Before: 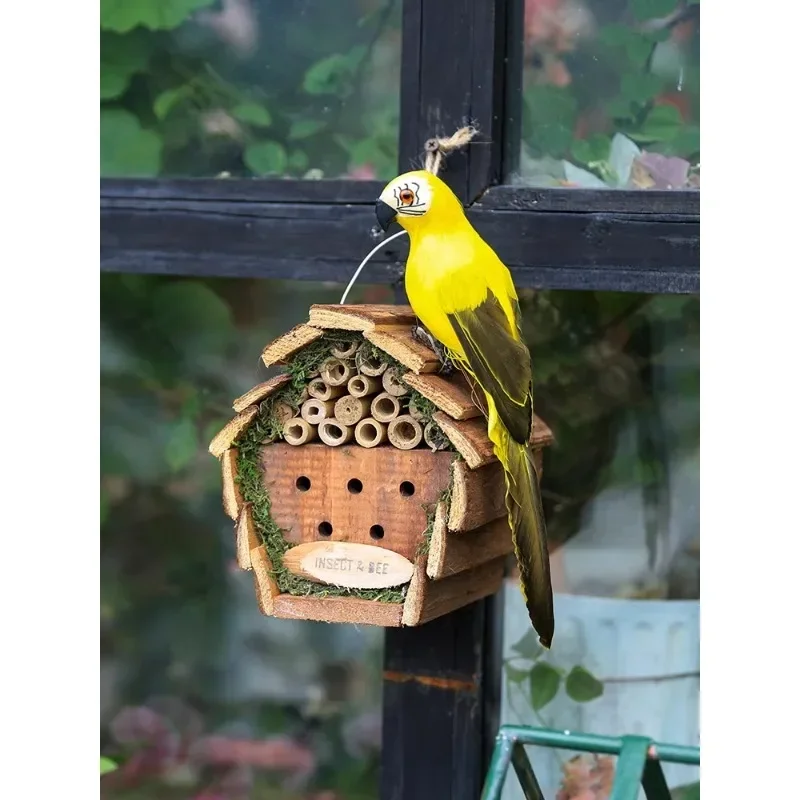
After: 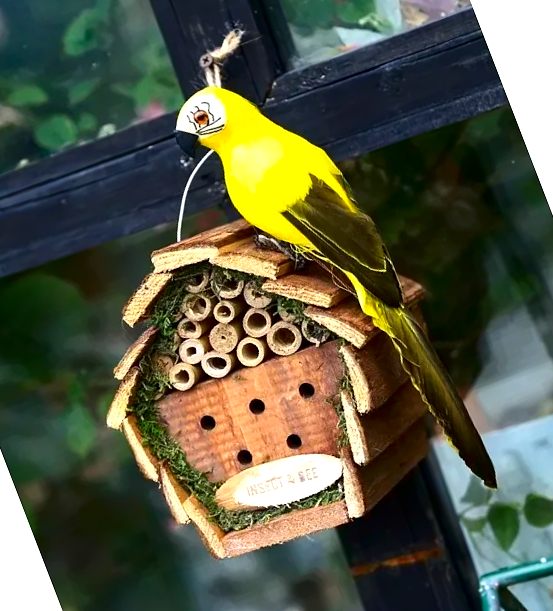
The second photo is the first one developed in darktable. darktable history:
crop and rotate: angle 21.06°, left 6.831%, right 3.732%, bottom 1.17%
color balance rgb: perceptual saturation grading › global saturation -0.12%
haze removal: compatibility mode true, adaptive false
exposure: black level correction 0, exposure 0.498 EV, compensate highlight preservation false
contrast brightness saturation: contrast 0.125, brightness -0.236, saturation 0.149
tone equalizer: edges refinement/feathering 500, mask exposure compensation -1.57 EV, preserve details no
